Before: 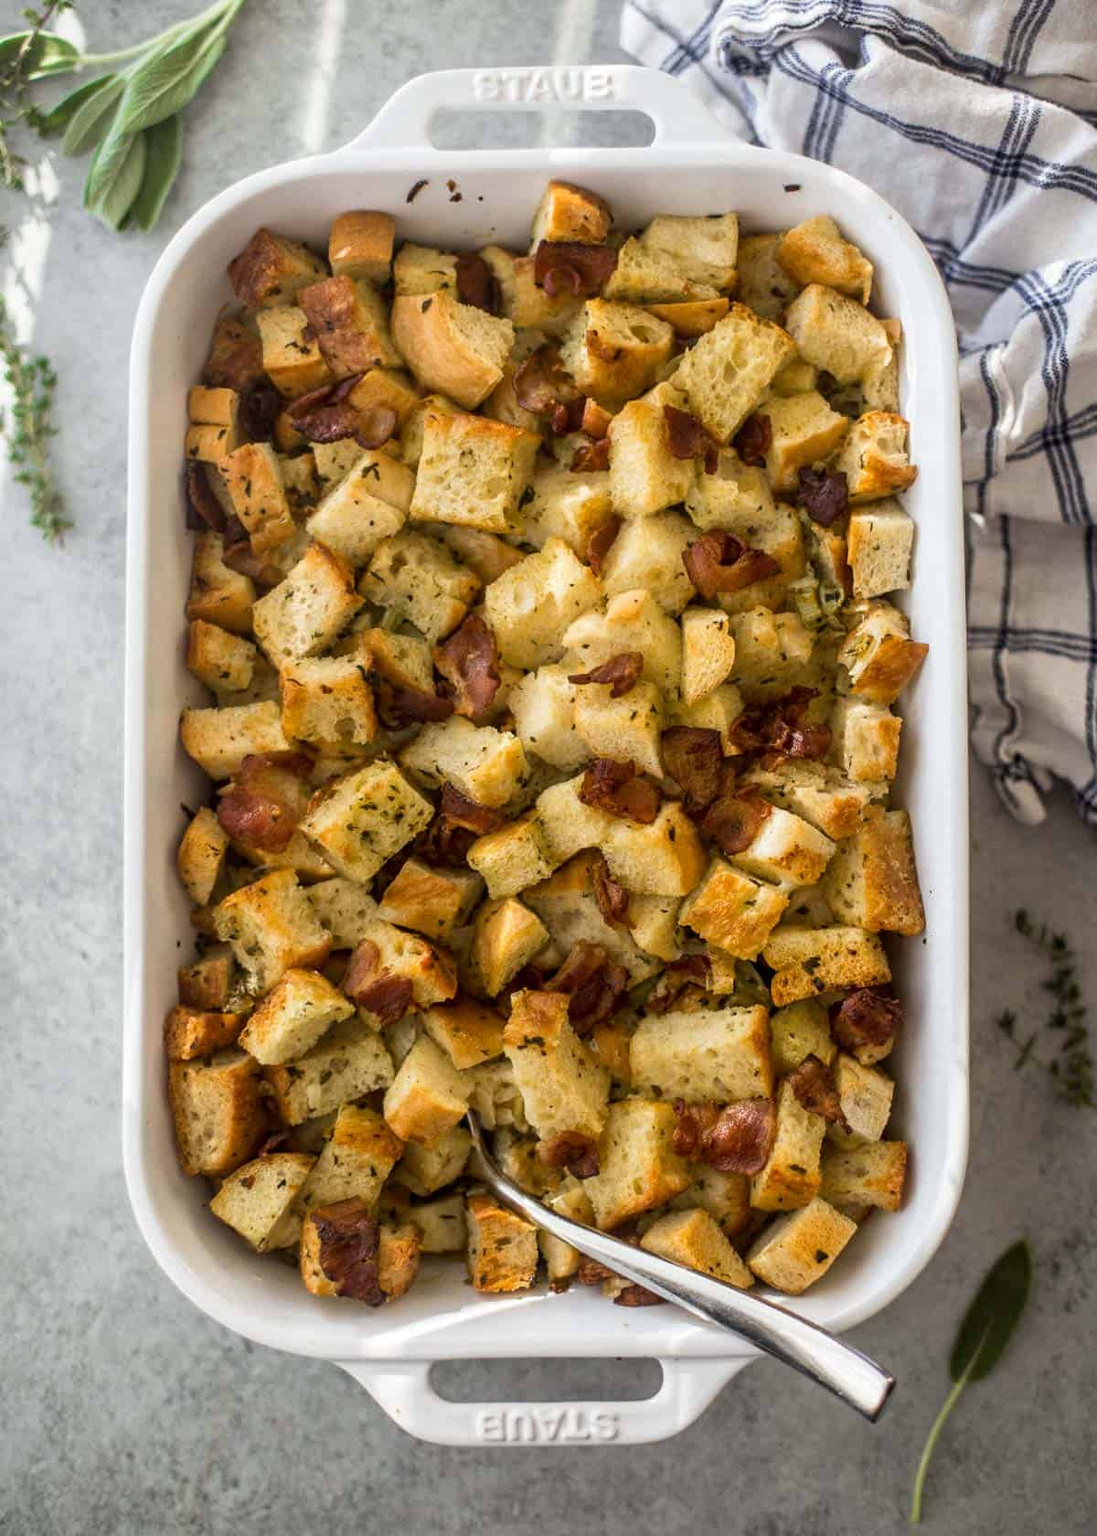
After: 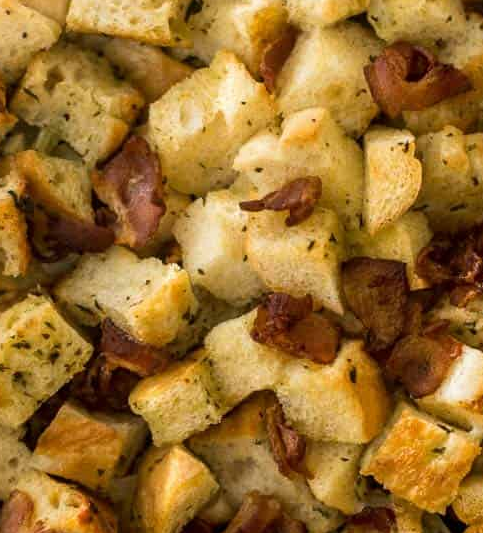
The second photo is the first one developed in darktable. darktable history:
crop: left 31.87%, top 32.006%, right 27.806%, bottom 36.212%
